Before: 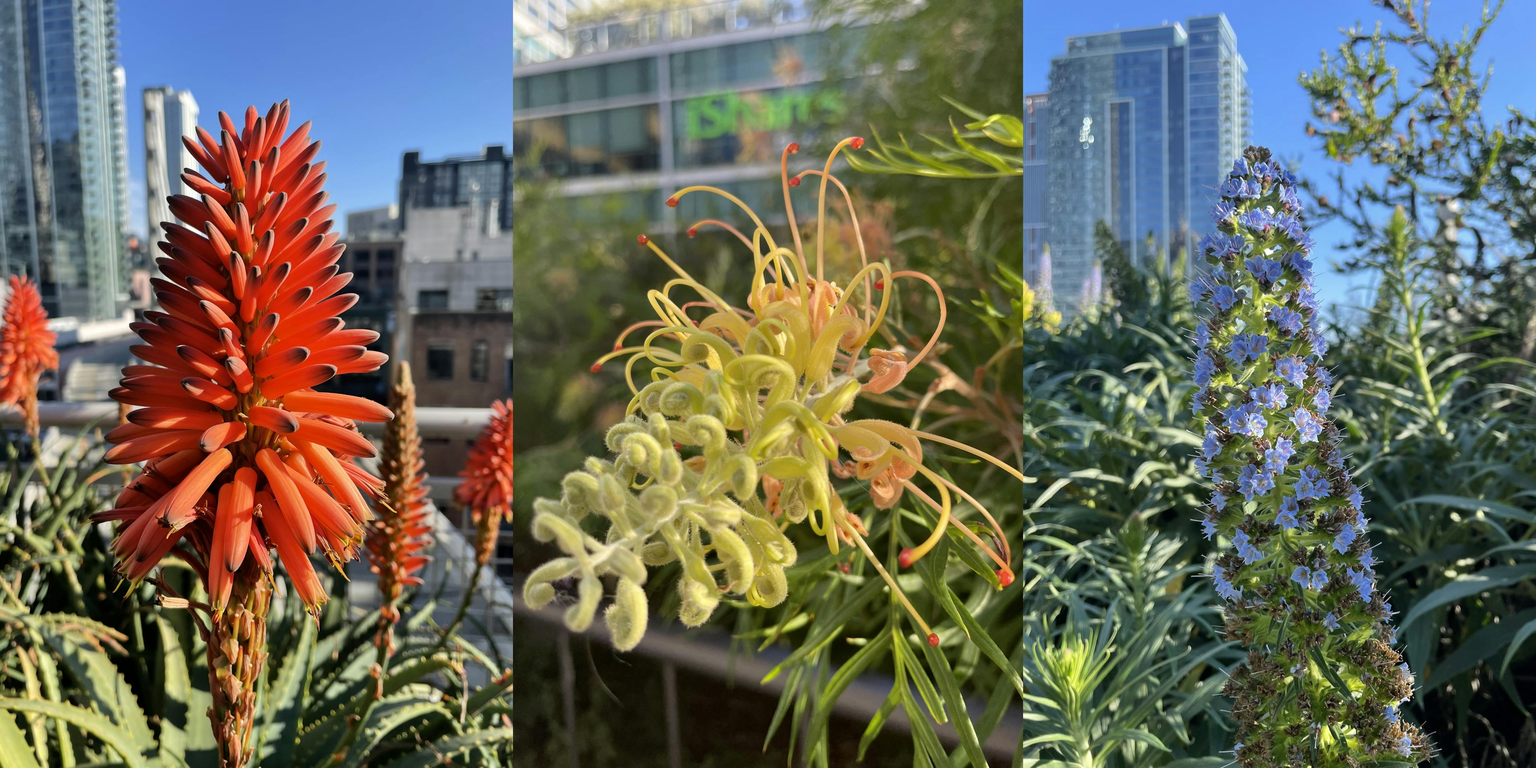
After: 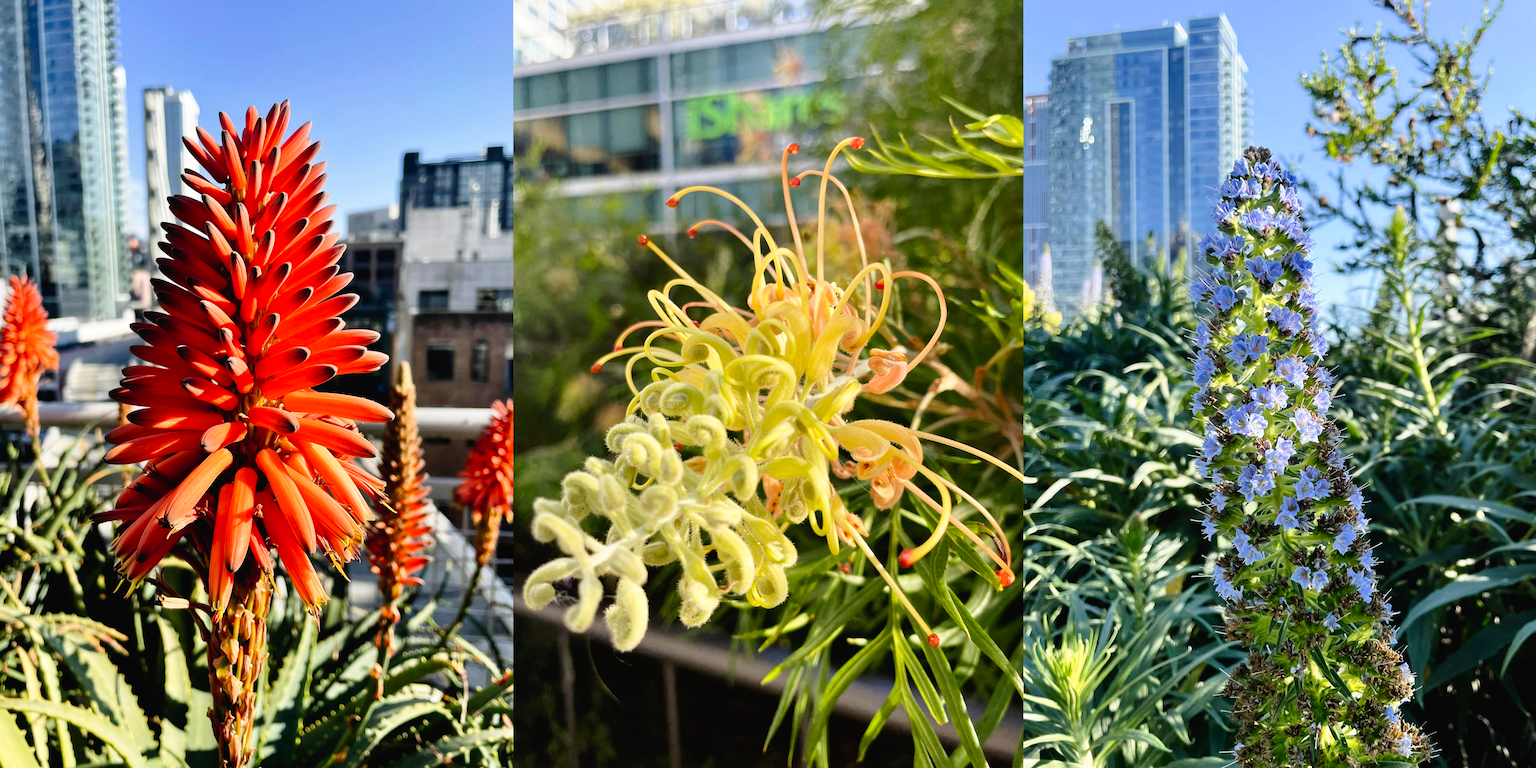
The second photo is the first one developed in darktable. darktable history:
tone curve: curves: ch0 [(0, 0.016) (0.11, 0.039) (0.259, 0.235) (0.383, 0.437) (0.499, 0.597) (0.733, 0.867) (0.843, 0.948) (1, 1)], preserve colors none
